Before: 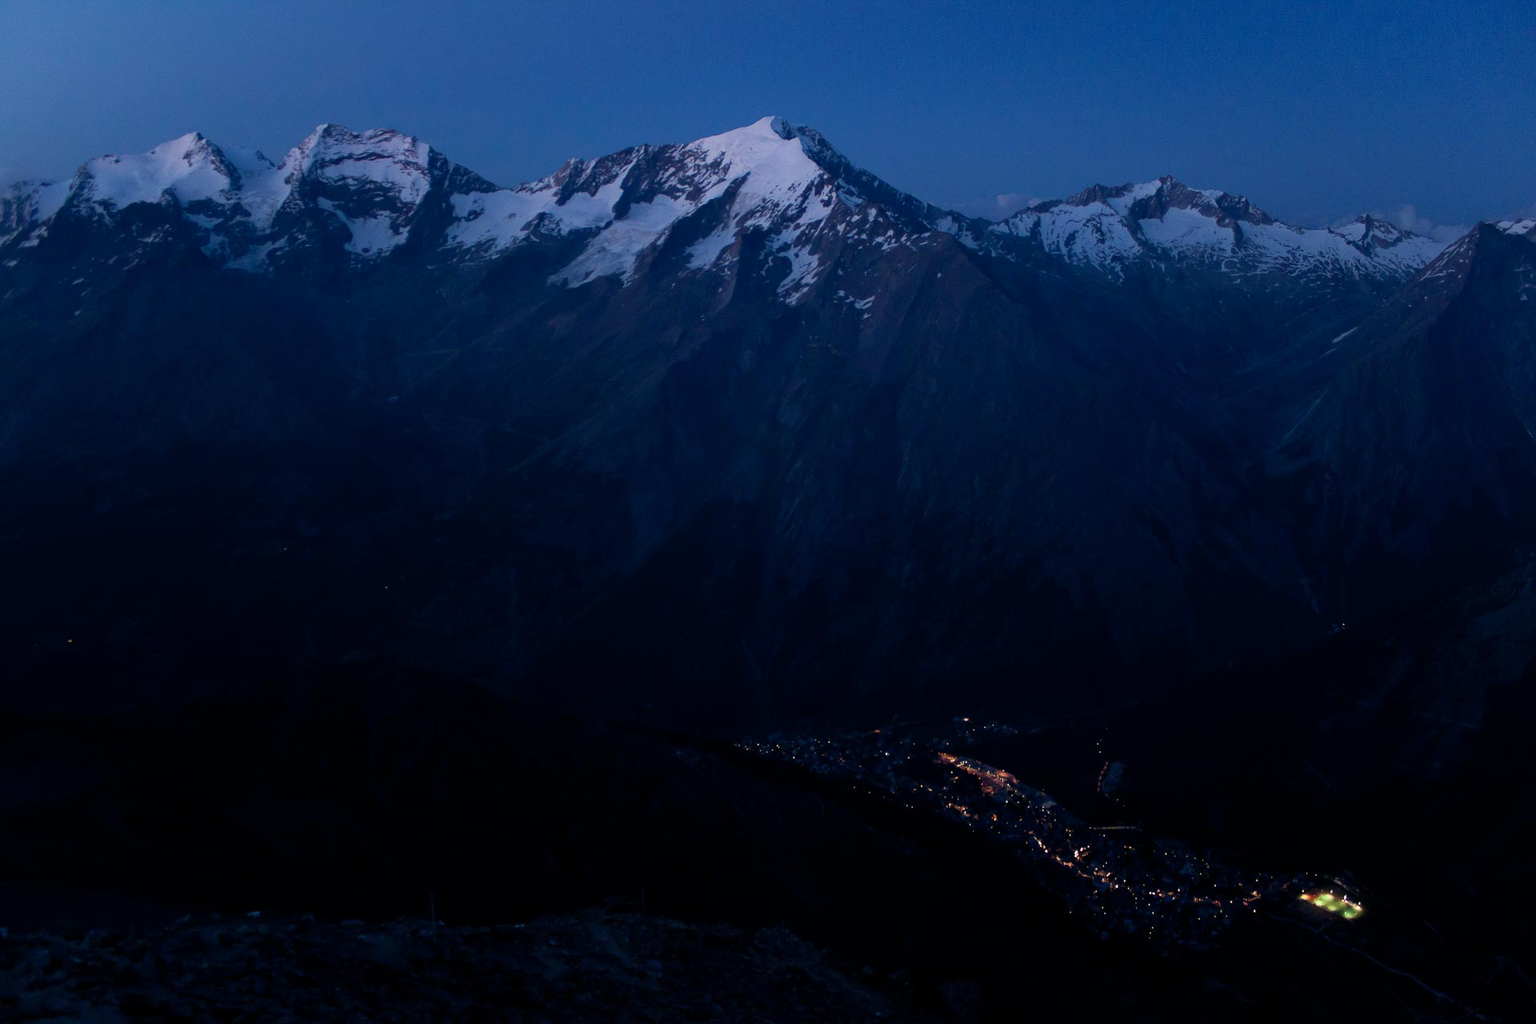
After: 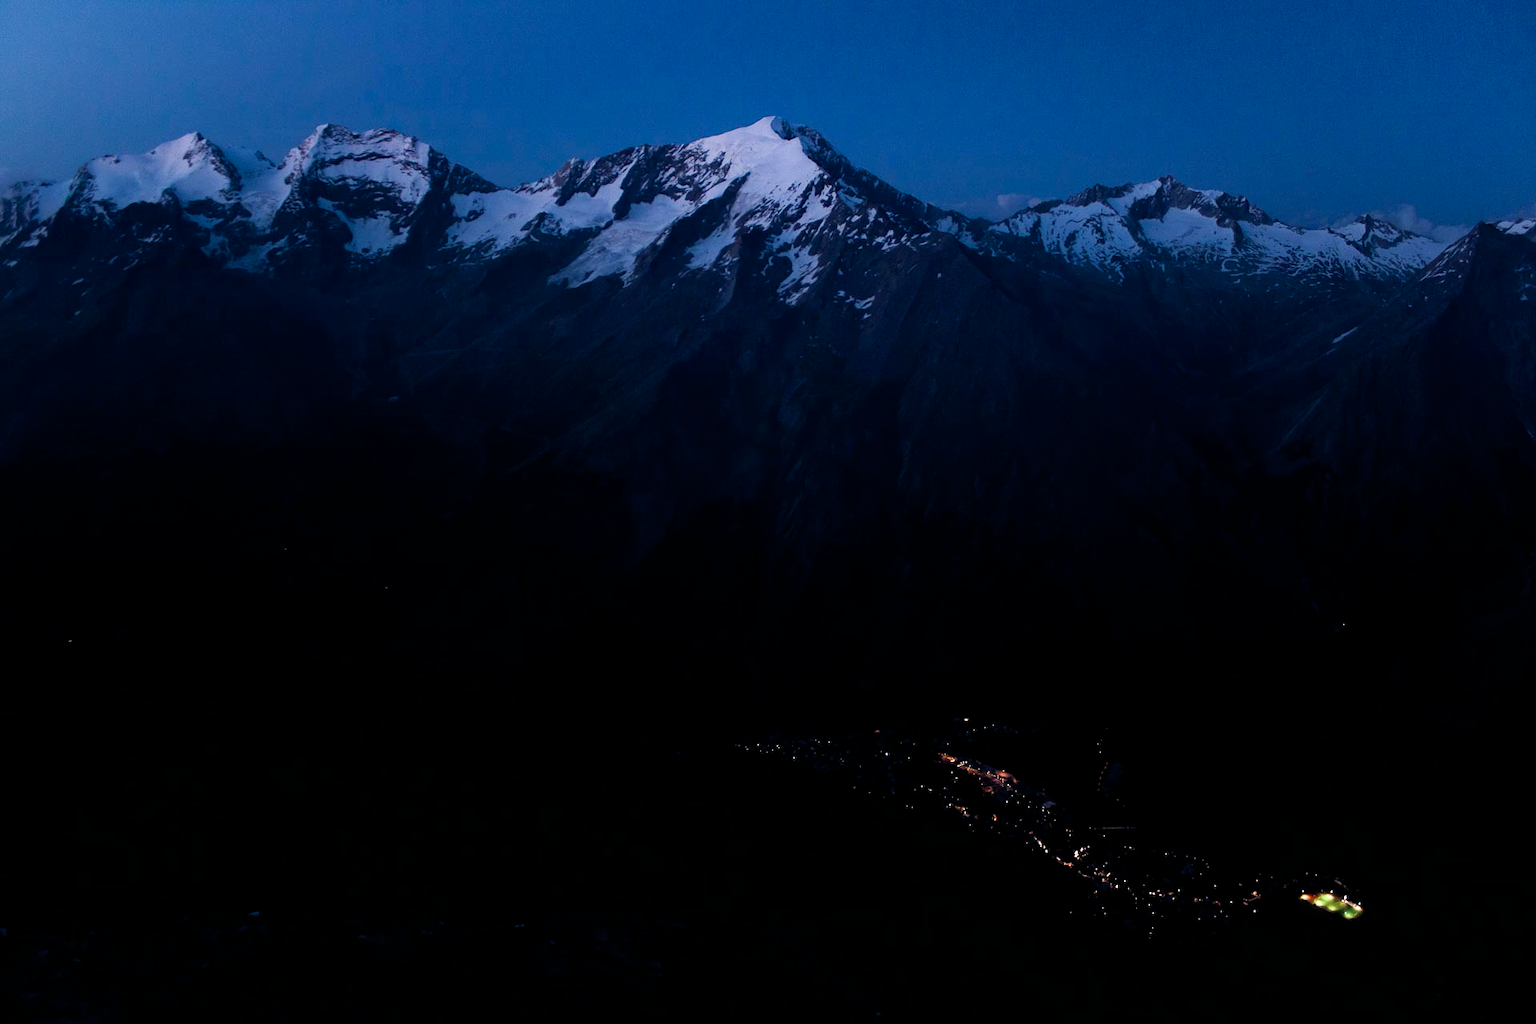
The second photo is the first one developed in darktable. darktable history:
color balance rgb: perceptual saturation grading › global saturation 19.699%, global vibrance 9.464%
filmic rgb: black relative exposure -8.27 EV, white relative exposure 2.2 EV, target white luminance 99.882%, hardness 7.19, latitude 74.28%, contrast 1.314, highlights saturation mix -2.04%, shadows ↔ highlights balance 30.68%, iterations of high-quality reconstruction 0
